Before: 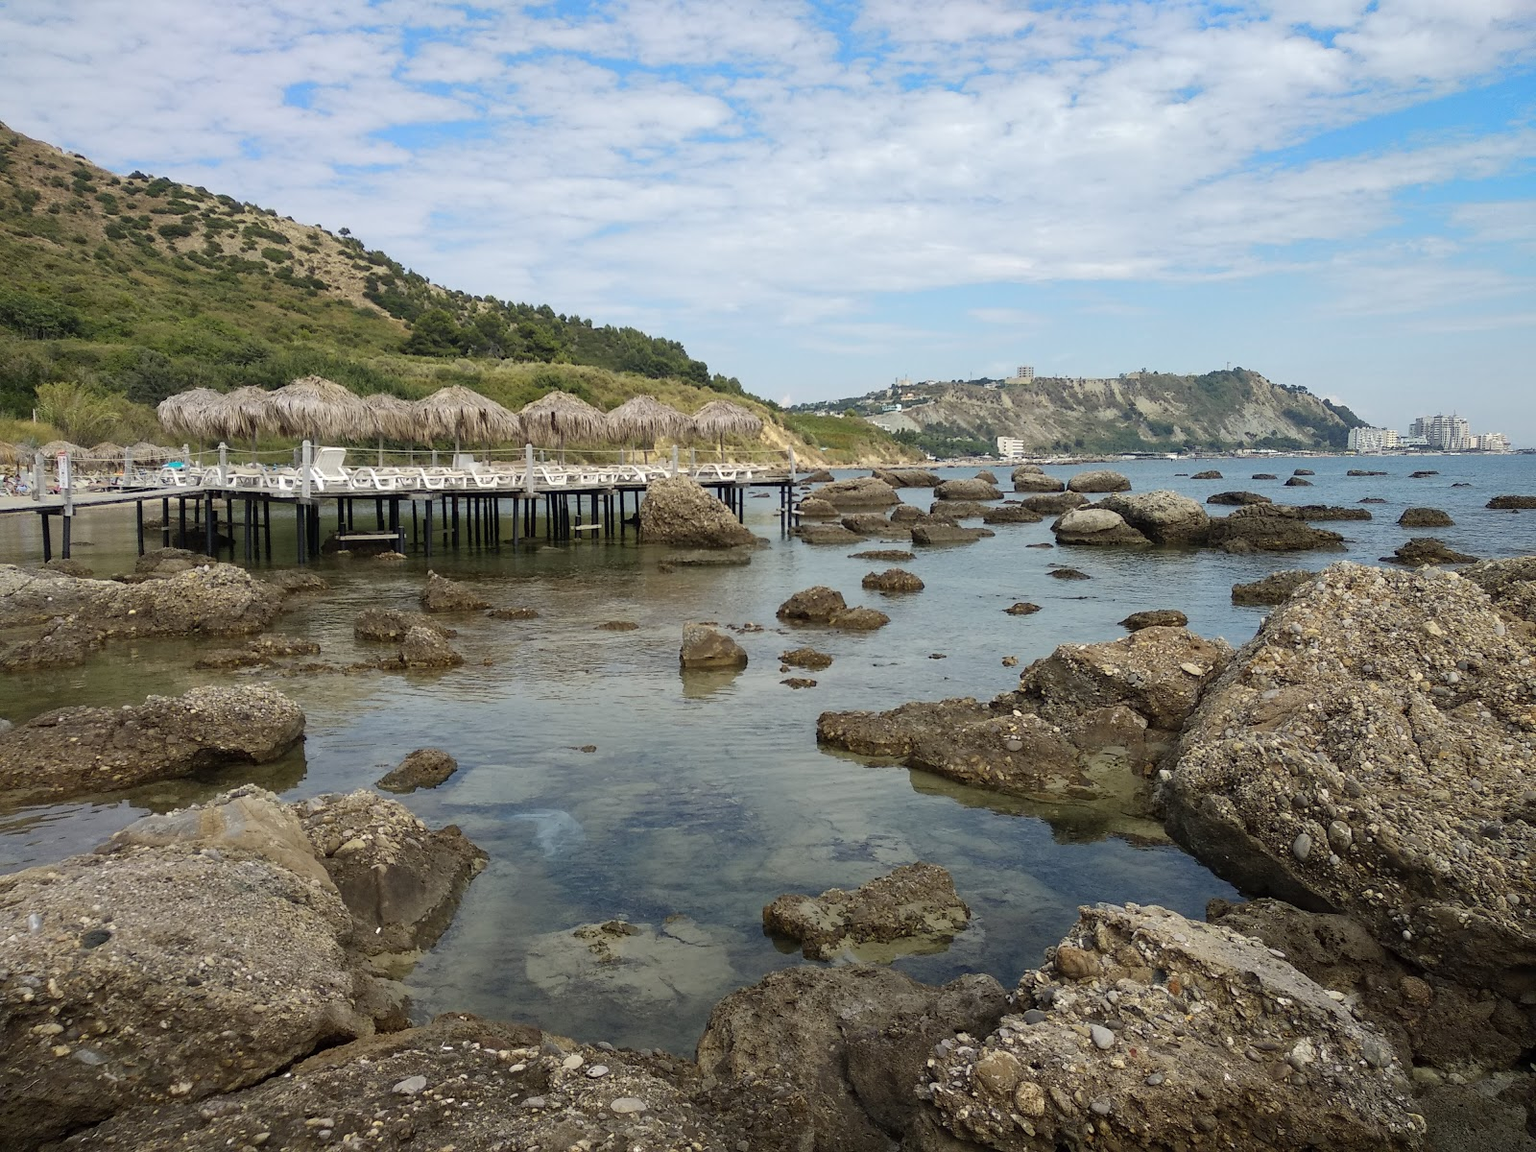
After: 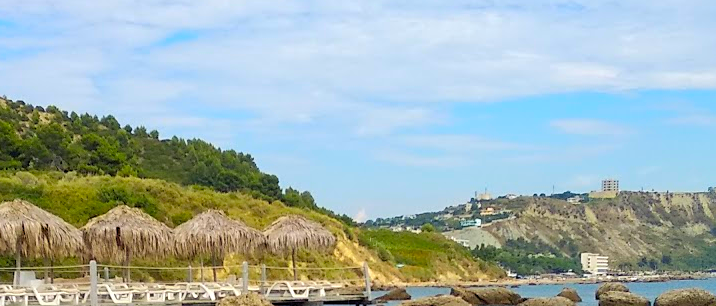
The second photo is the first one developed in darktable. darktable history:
sharpen: amount 0.207
levels: white 99.89%, levels [0.018, 0.493, 1]
color correction: highlights b* -0.057, saturation 1.86
crop: left 28.641%, top 16.874%, right 26.594%, bottom 57.625%
